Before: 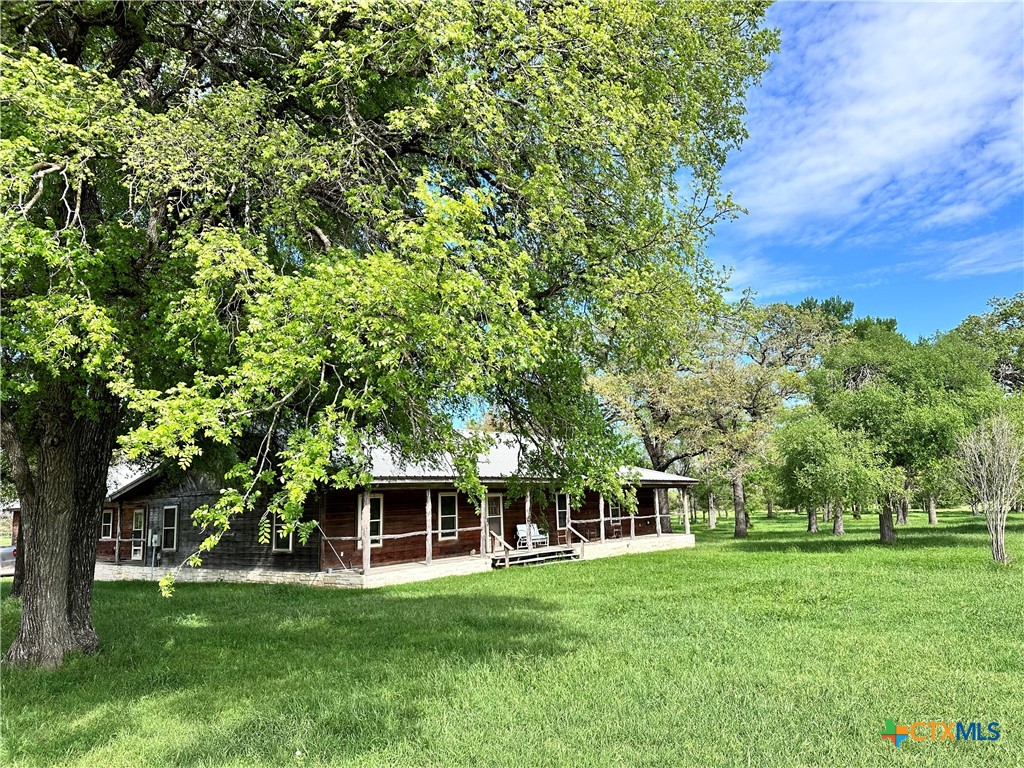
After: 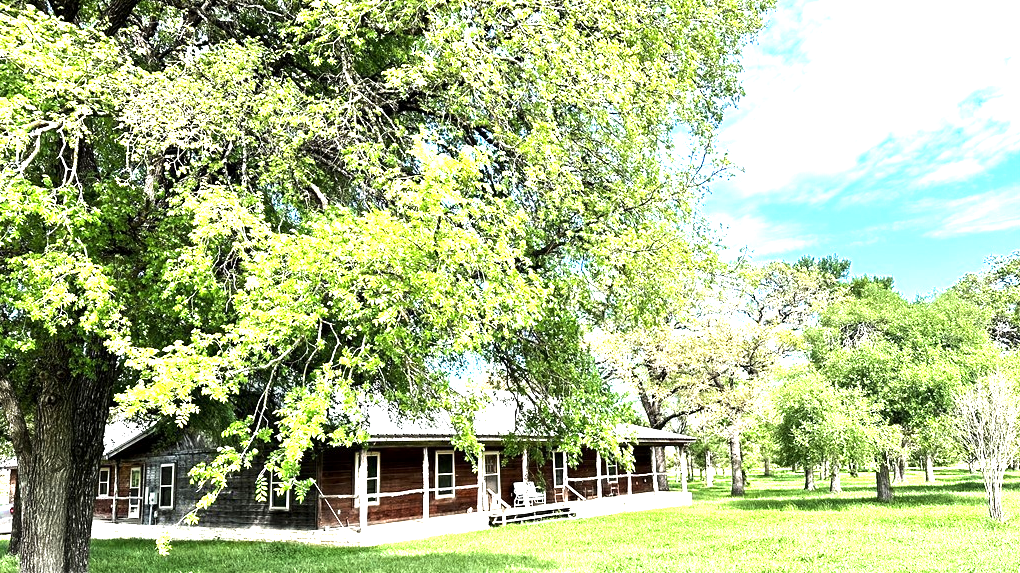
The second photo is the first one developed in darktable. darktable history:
exposure: black level correction 0.001, exposure 1.129 EV, compensate exposure bias true, compensate highlight preservation false
crop: left 0.387%, top 5.469%, bottom 19.809%
tone equalizer: -8 EV -0.75 EV, -7 EV -0.7 EV, -6 EV -0.6 EV, -5 EV -0.4 EV, -3 EV 0.4 EV, -2 EV 0.6 EV, -1 EV 0.7 EV, +0 EV 0.75 EV, edges refinement/feathering 500, mask exposure compensation -1.57 EV, preserve details no
